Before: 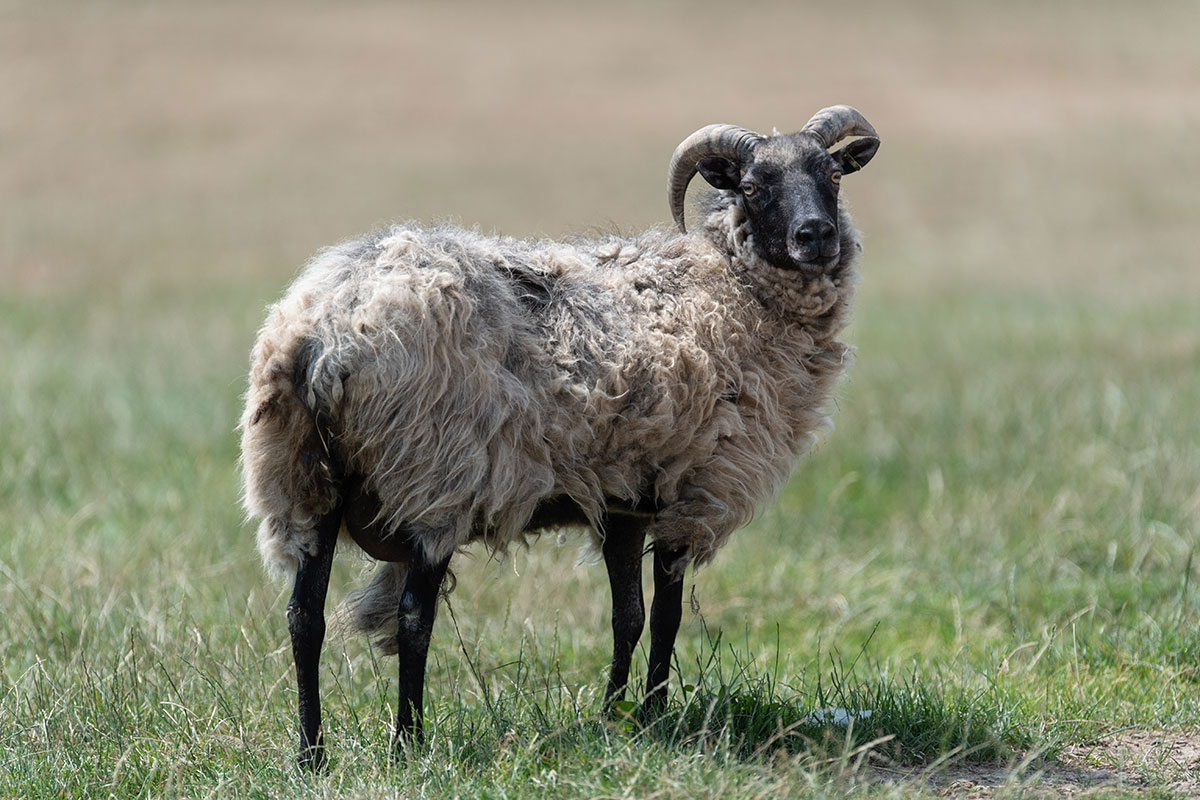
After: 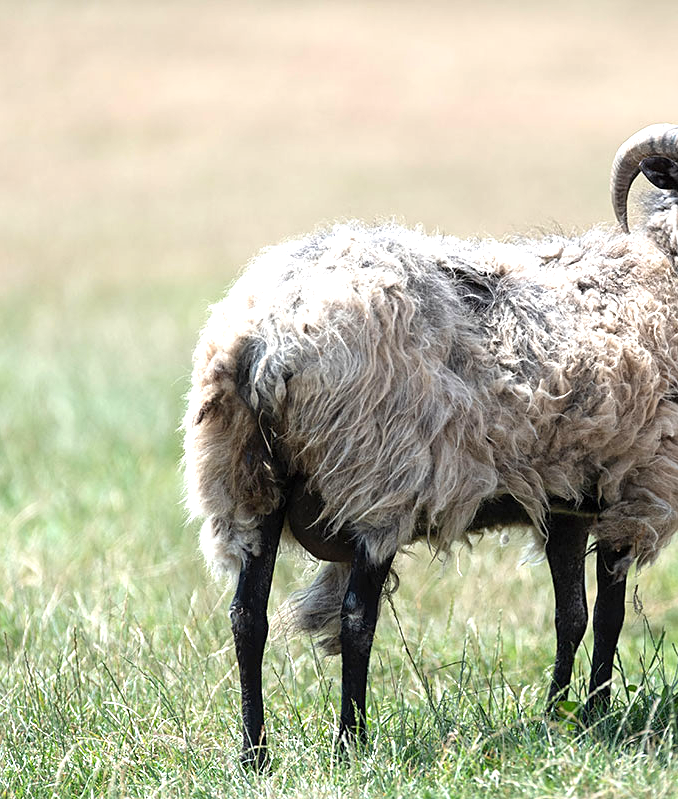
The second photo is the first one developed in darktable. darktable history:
crop: left 4.754%, right 38.715%
exposure: exposure 1 EV, compensate exposure bias true, compensate highlight preservation false
sharpen: amount 0.216
